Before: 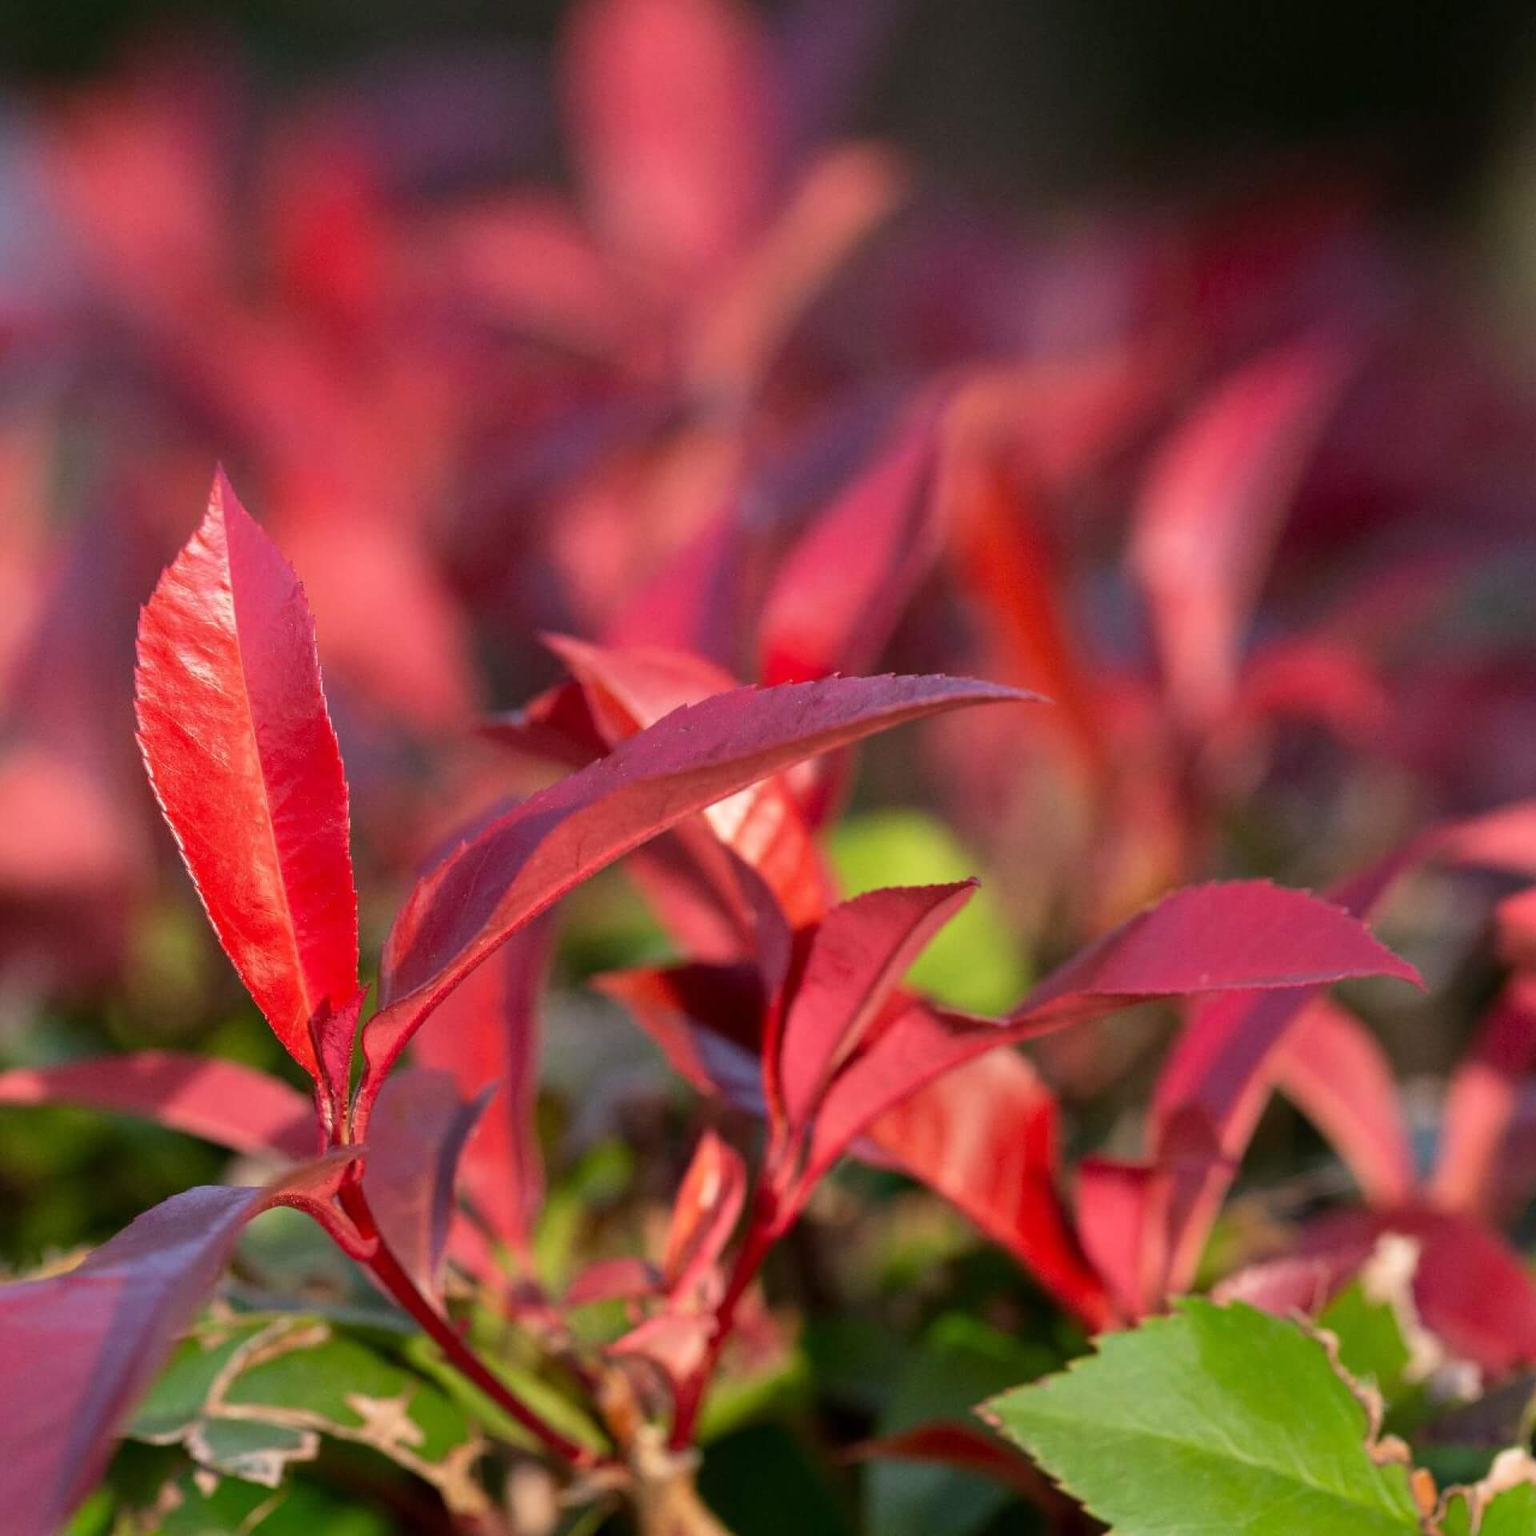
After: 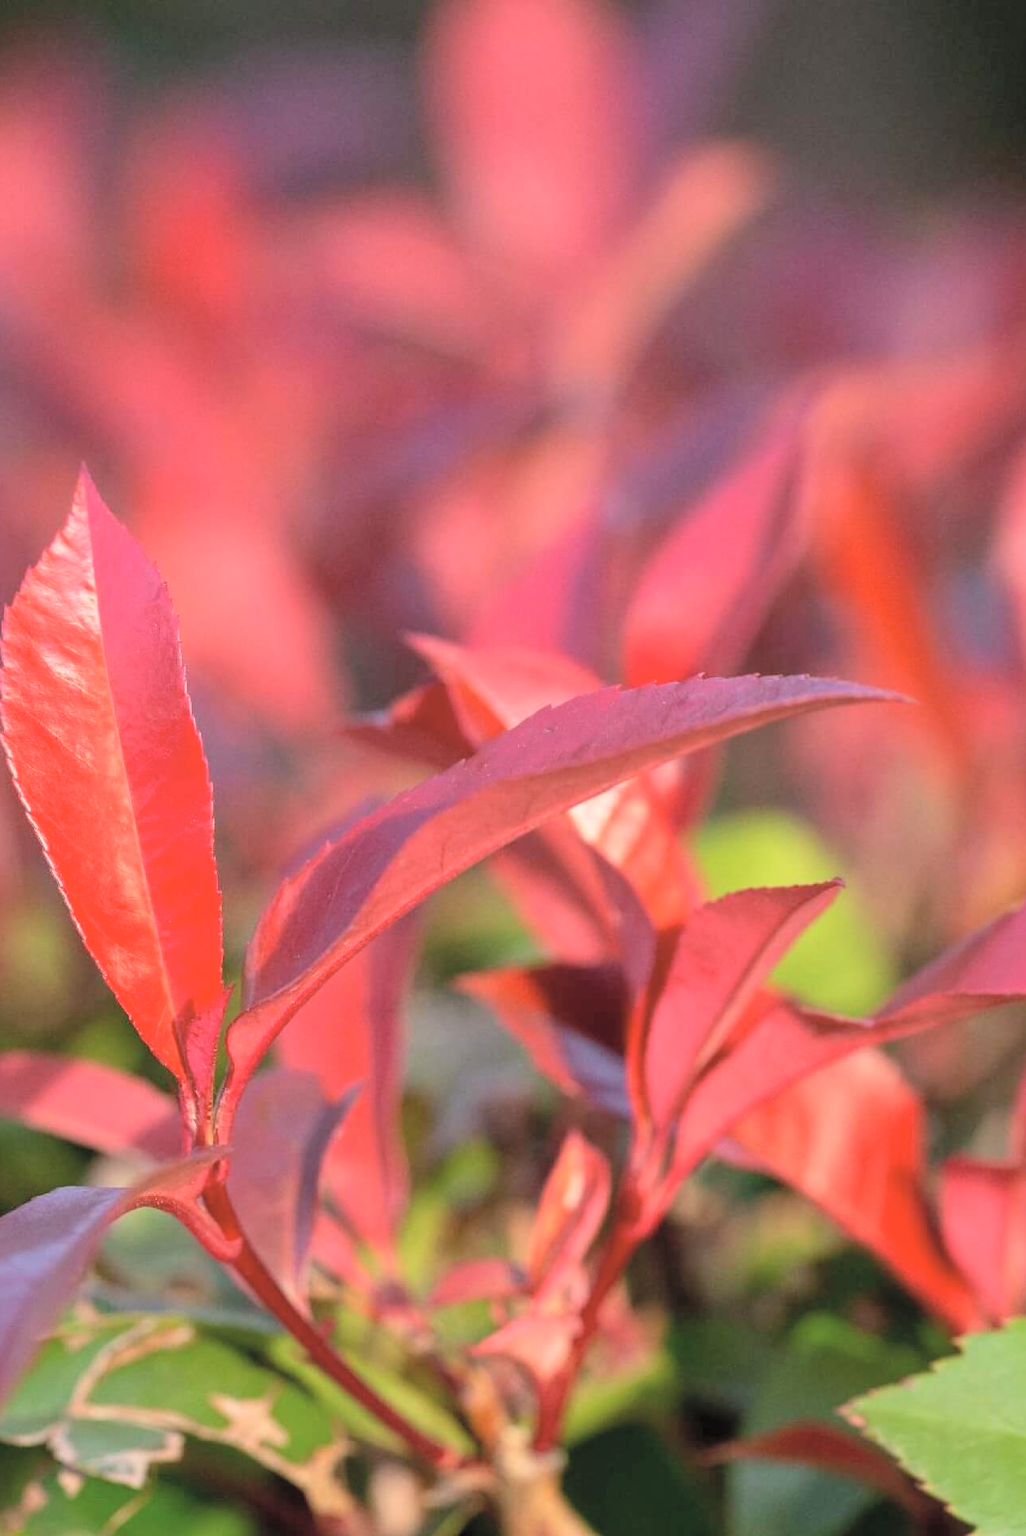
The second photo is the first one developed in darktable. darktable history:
exposure: exposure -0.027 EV, compensate highlight preservation false
crop and rotate: left 8.887%, right 24.338%
contrast brightness saturation: brightness 0.288
